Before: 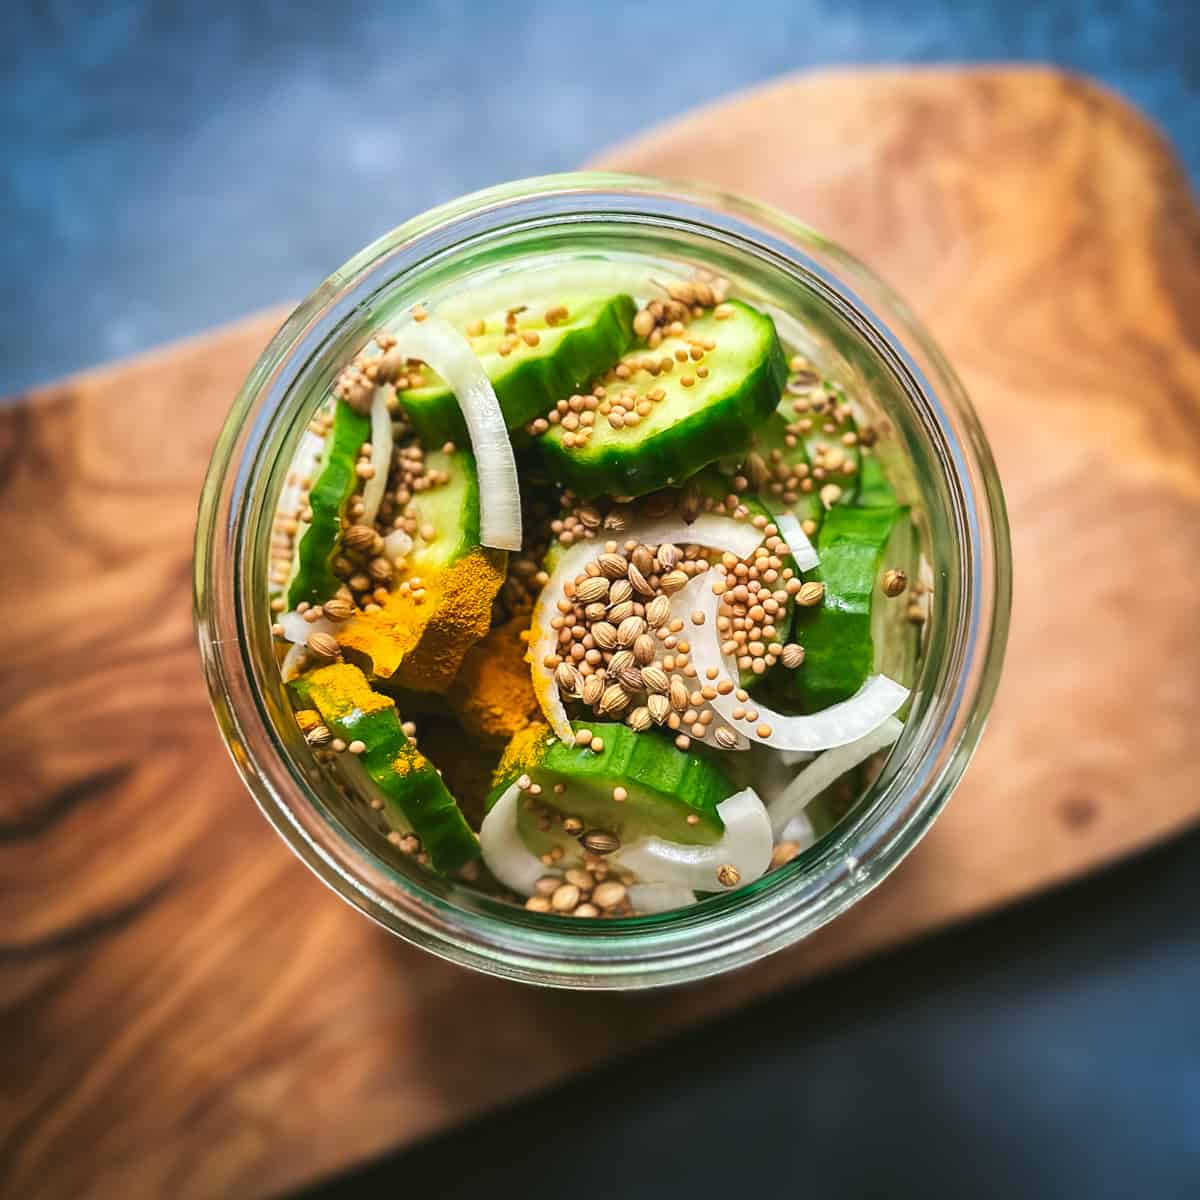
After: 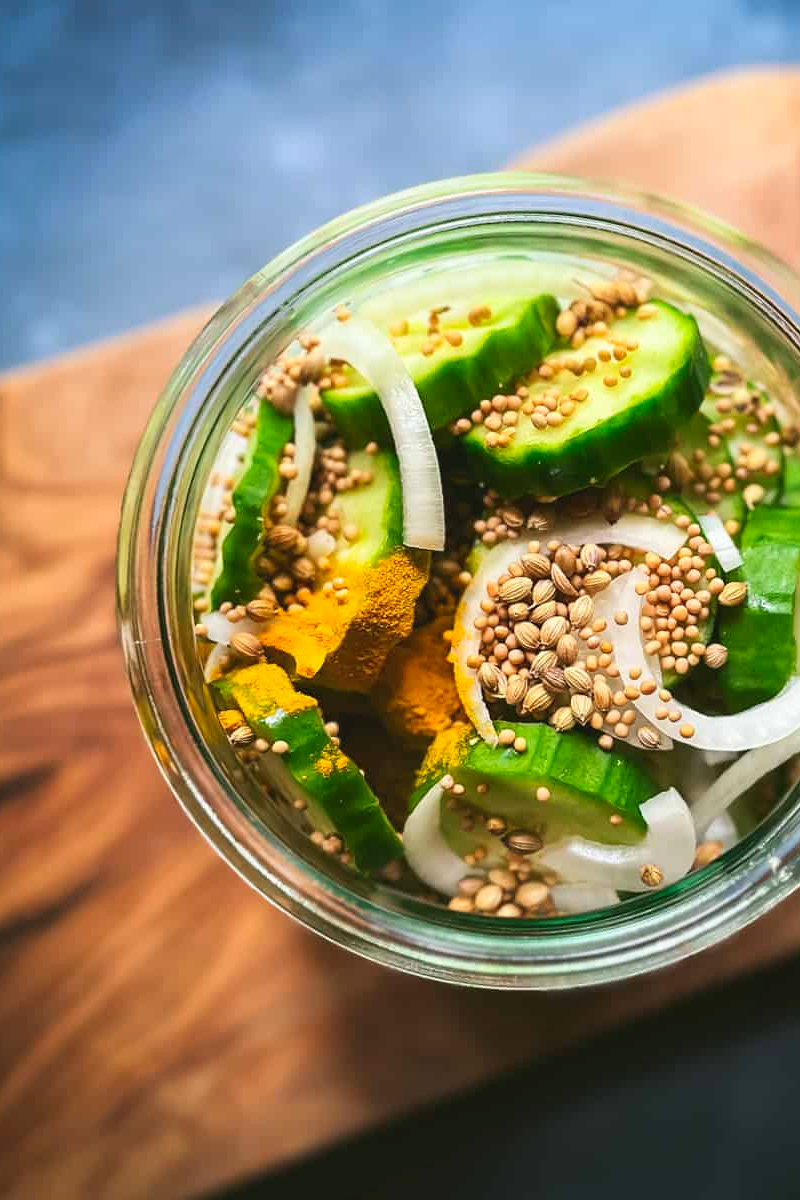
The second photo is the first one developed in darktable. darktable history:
crop and rotate: left 6.479%, right 26.797%
contrast brightness saturation: contrast 0.102, brightness 0.038, saturation 0.093
local contrast: mode bilateral grid, contrast 100, coarseness 99, detail 92%, midtone range 0.2
